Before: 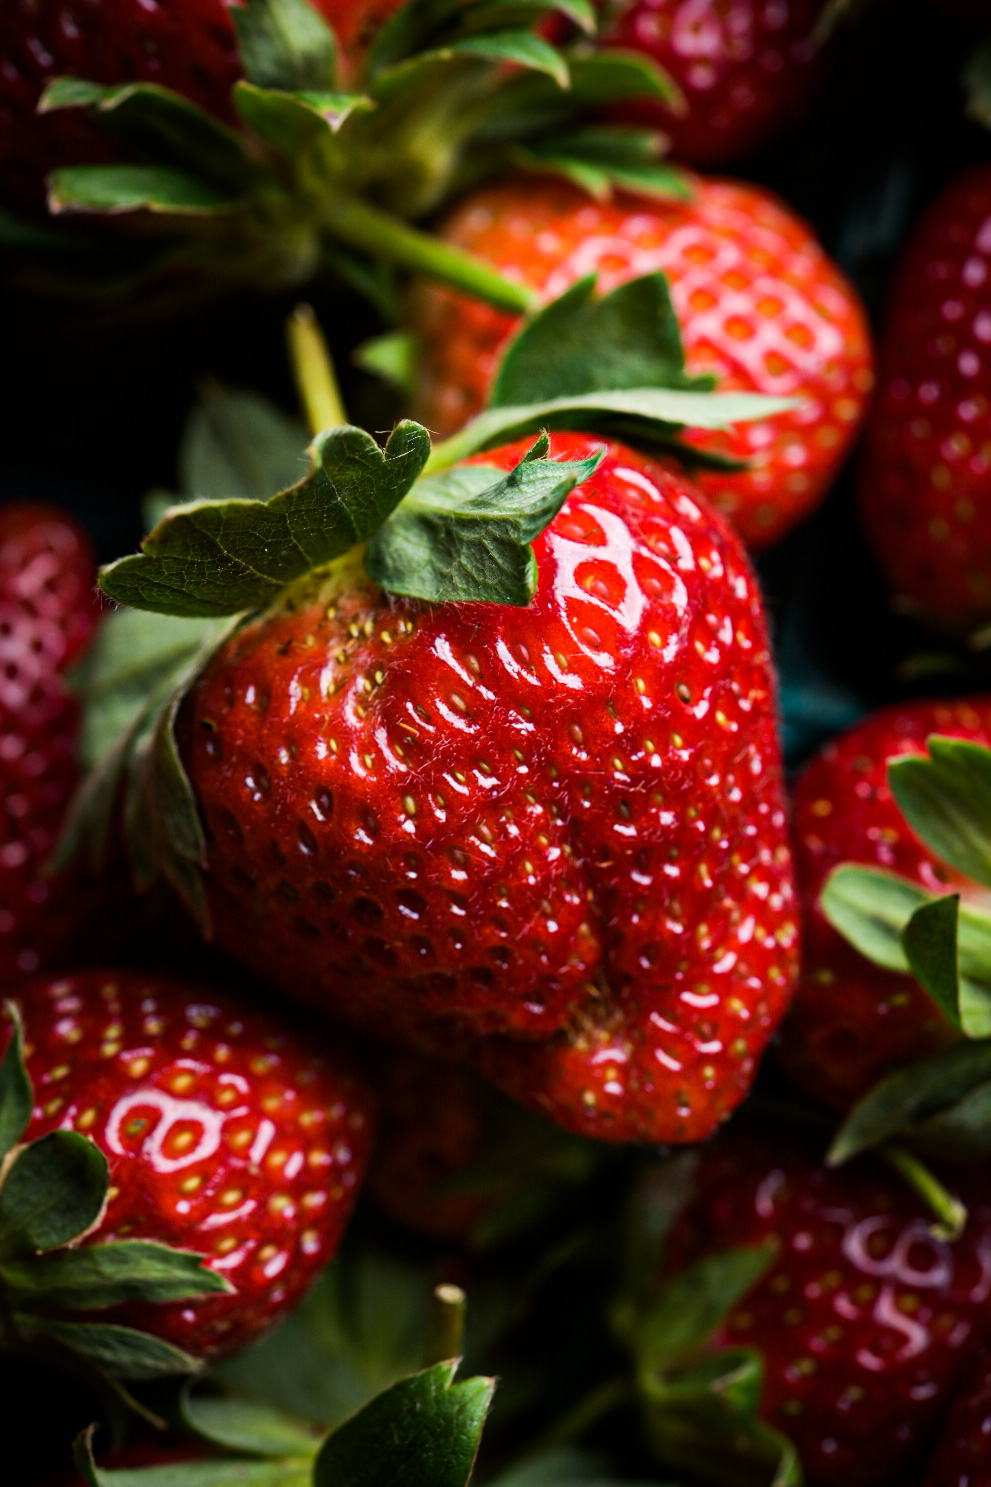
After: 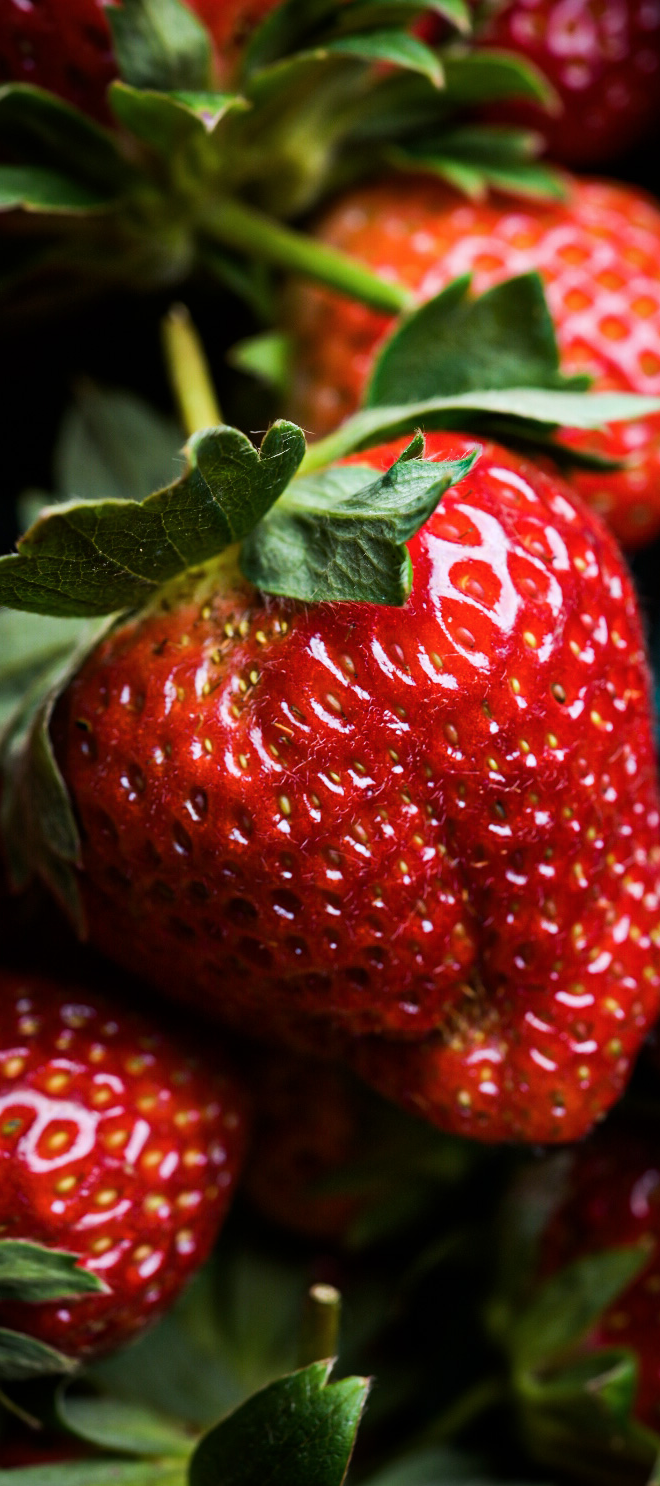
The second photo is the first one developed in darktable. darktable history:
color calibration: x 0.355, y 0.367, temperature 4700.38 K
crop and rotate: left 12.648%, right 20.685%
